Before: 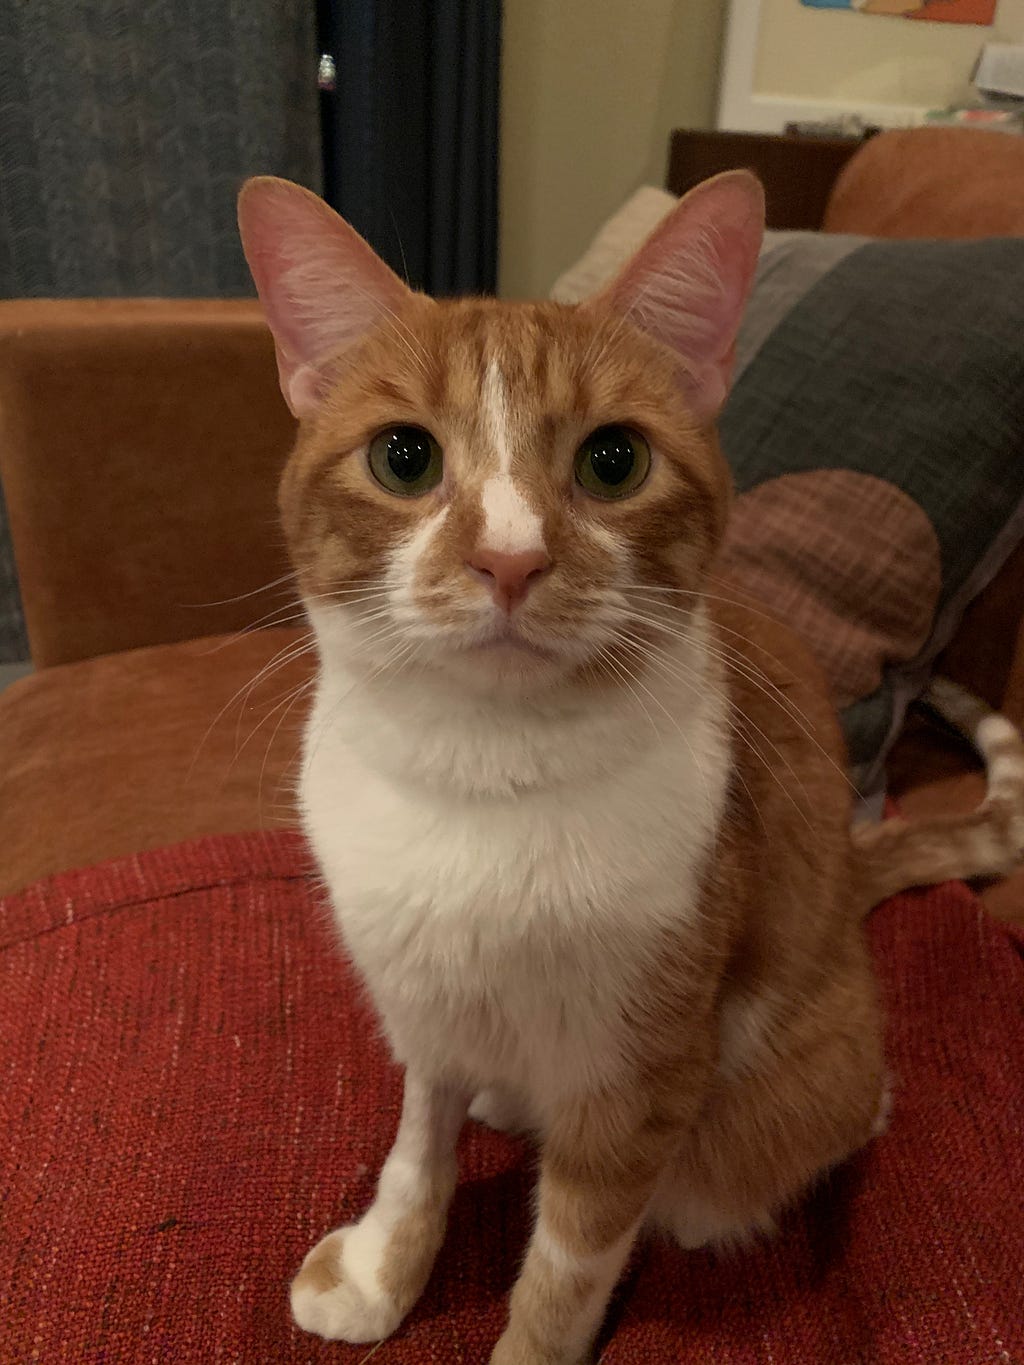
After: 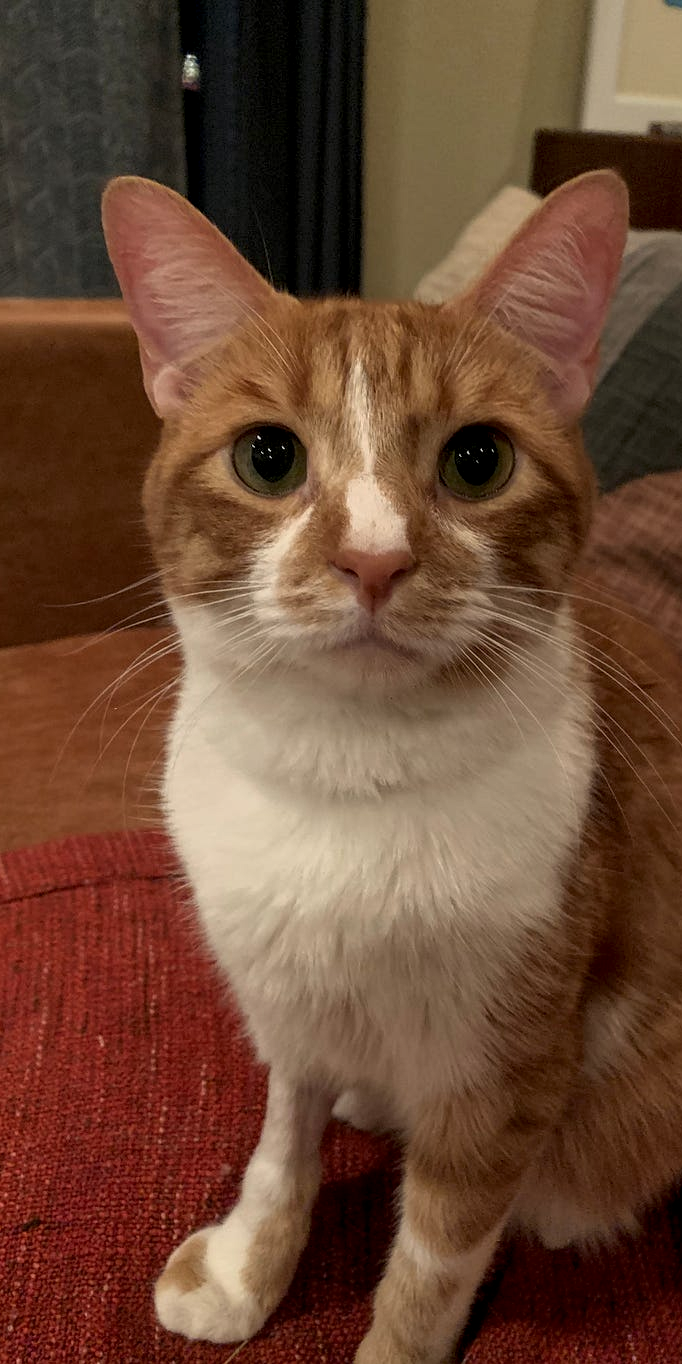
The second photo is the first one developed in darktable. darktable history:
local contrast: detail 130%
crop and rotate: left 13.328%, right 19.973%
